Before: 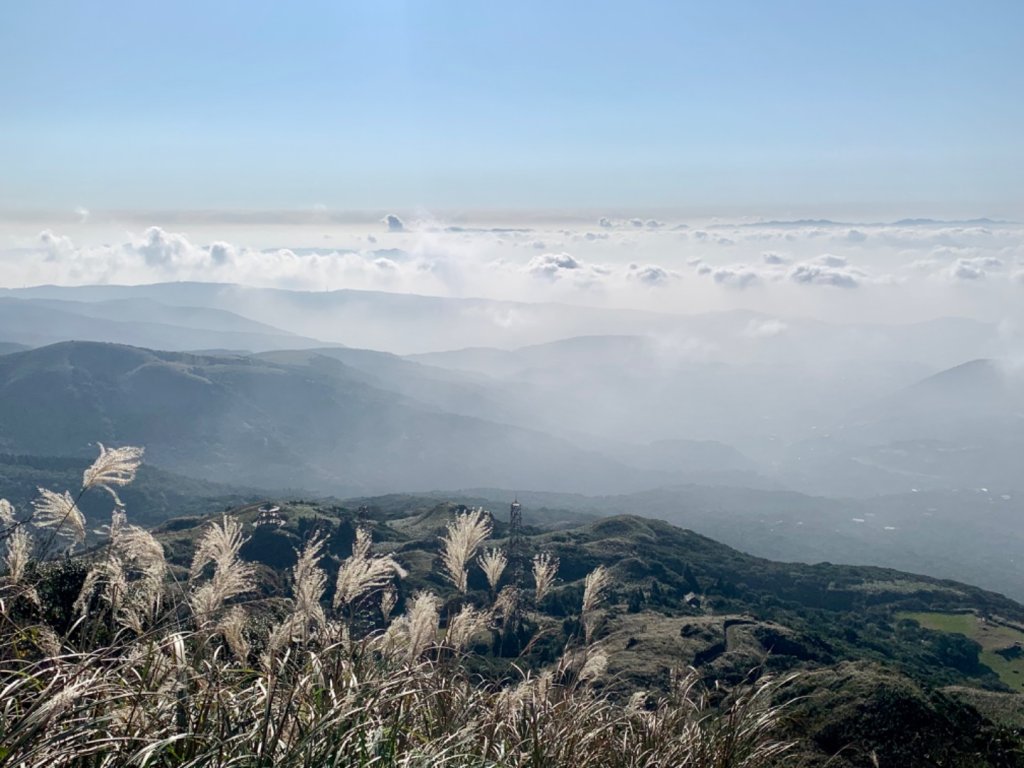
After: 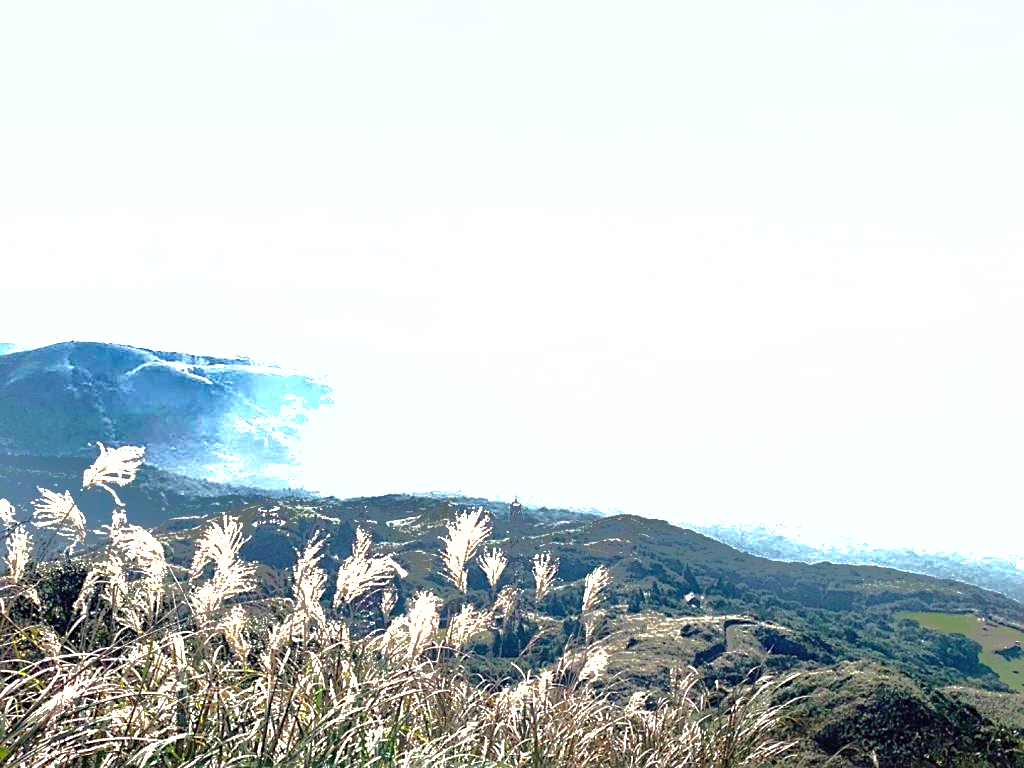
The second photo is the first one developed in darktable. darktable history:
sharpen: on, module defaults
shadows and highlights: shadows 38.9, highlights -74.7
exposure: black level correction 0, exposure 2.108 EV, compensate highlight preservation false
